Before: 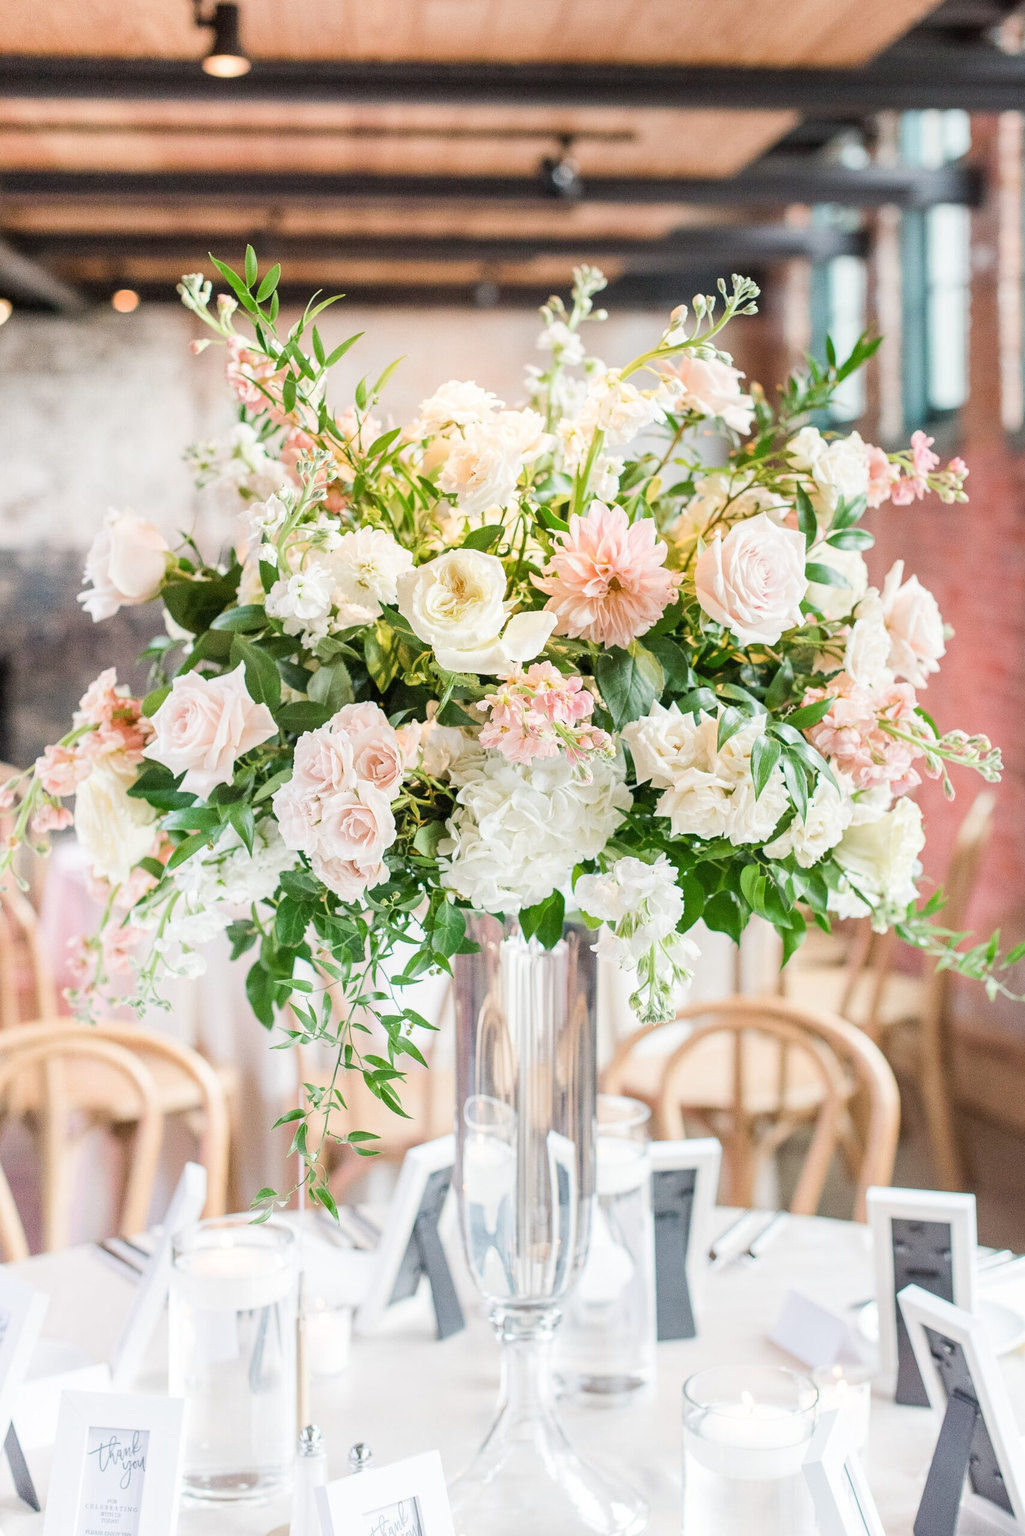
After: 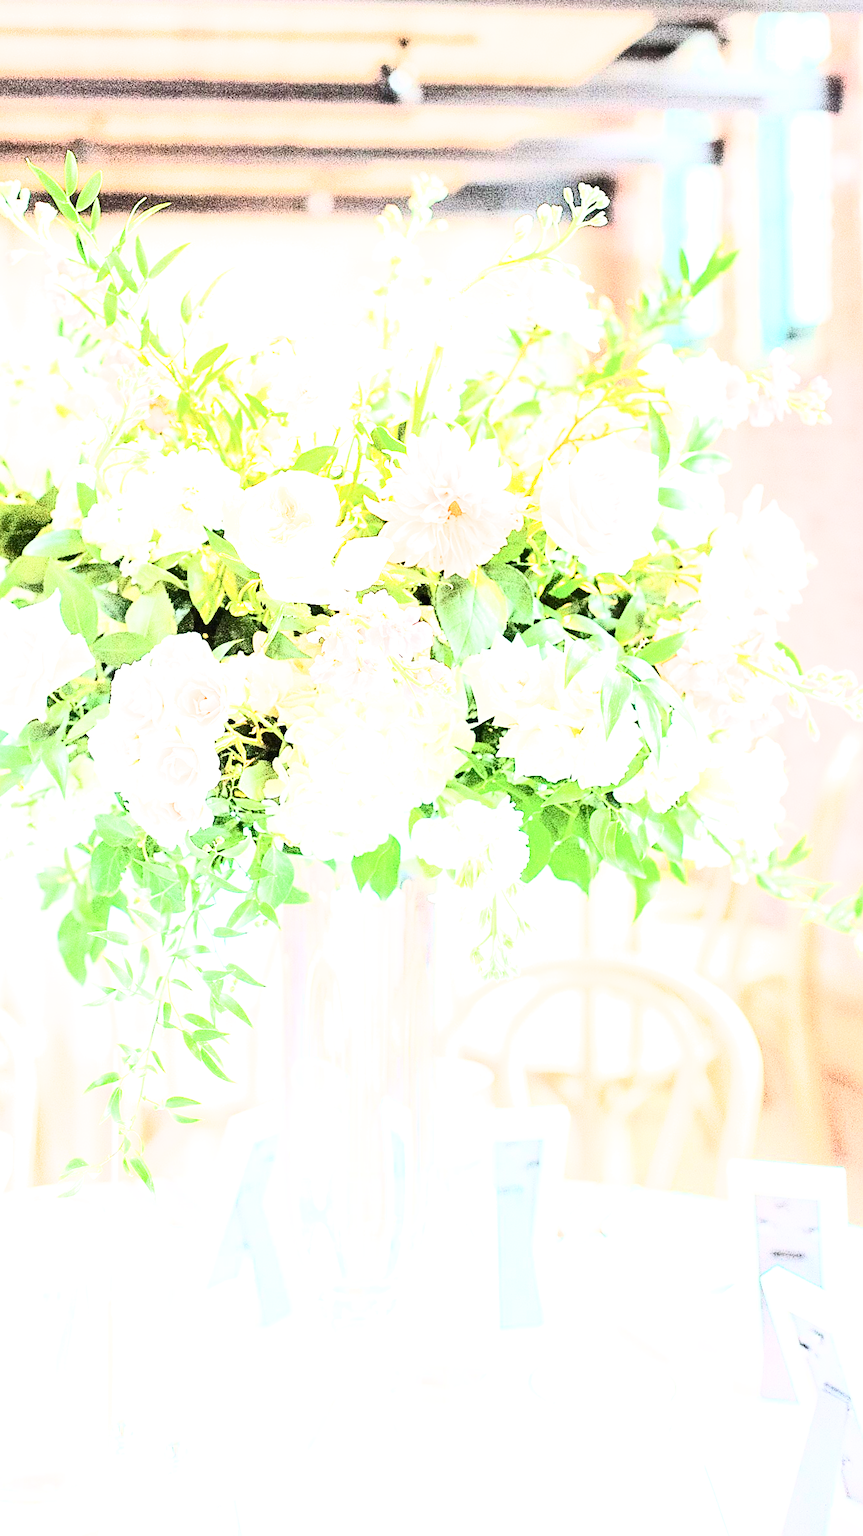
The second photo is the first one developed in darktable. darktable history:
rotate and perspective: rotation 0.226°, lens shift (vertical) -0.042, crop left 0.023, crop right 0.982, crop top 0.006, crop bottom 0.994
exposure: black level correction 0, exposure 2.327 EV, compensate exposure bias true, compensate highlight preservation false
filmic rgb: black relative exposure -7.65 EV, white relative exposure 4.56 EV, hardness 3.61
sharpen: on, module defaults
tone equalizer: -8 EV -0.417 EV, -7 EV -0.389 EV, -6 EV -0.333 EV, -5 EV -0.222 EV, -3 EV 0.222 EV, -2 EV 0.333 EV, -1 EV 0.389 EV, +0 EV 0.417 EV, edges refinement/feathering 500, mask exposure compensation -1.57 EV, preserve details no
crop and rotate: left 17.959%, top 5.771%, right 1.742%
contrast brightness saturation: contrast 0.62, brightness 0.34, saturation 0.14
